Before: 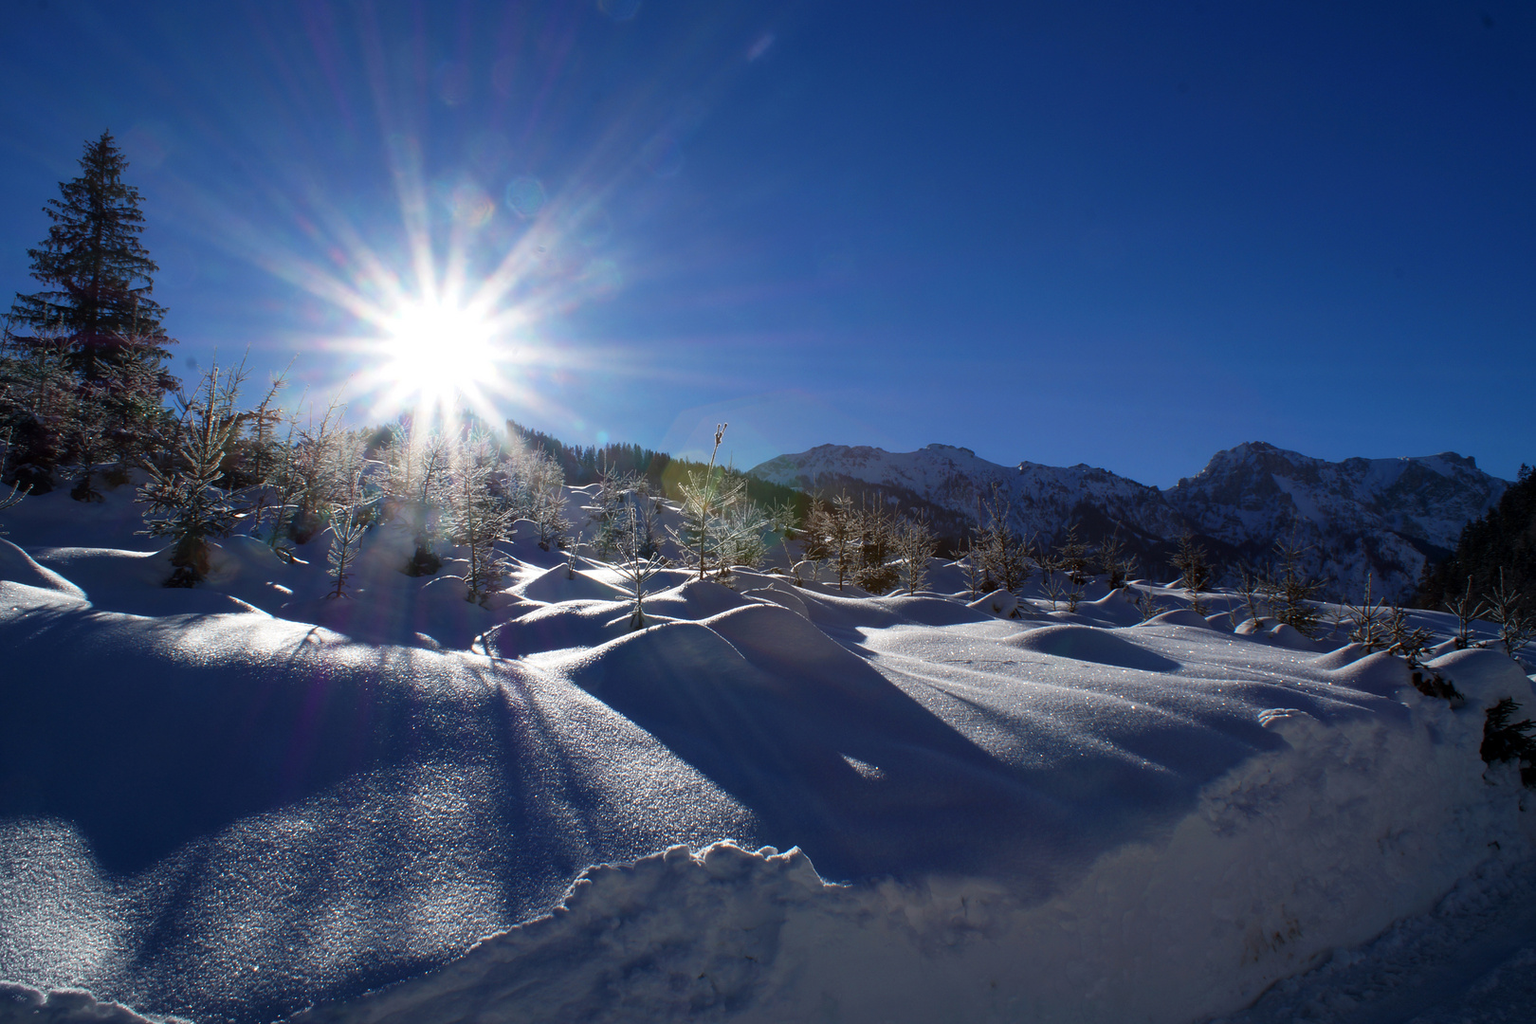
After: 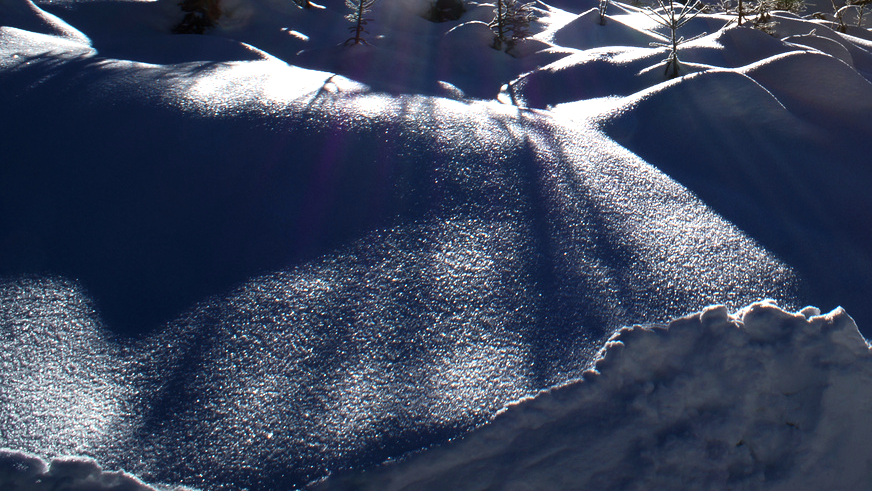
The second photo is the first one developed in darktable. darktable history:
crop and rotate: top 54.287%, right 46.14%, bottom 0.205%
tone equalizer: -8 EV -0.752 EV, -7 EV -0.668 EV, -6 EV -0.629 EV, -5 EV -0.394 EV, -3 EV 0.384 EV, -2 EV 0.6 EV, -1 EV 0.684 EV, +0 EV 0.767 EV, edges refinement/feathering 500, mask exposure compensation -1.57 EV, preserve details no
